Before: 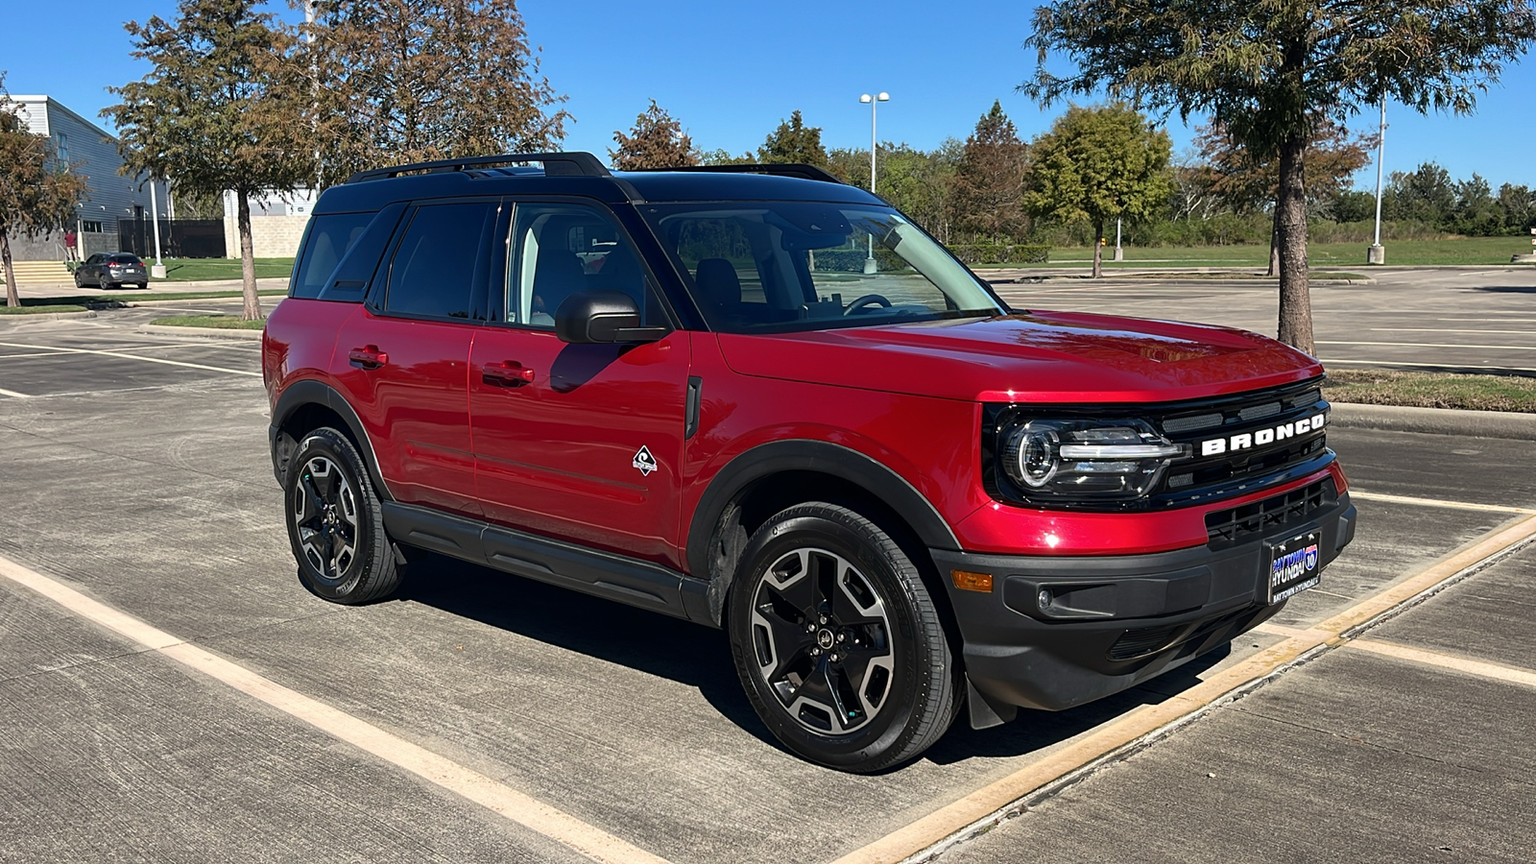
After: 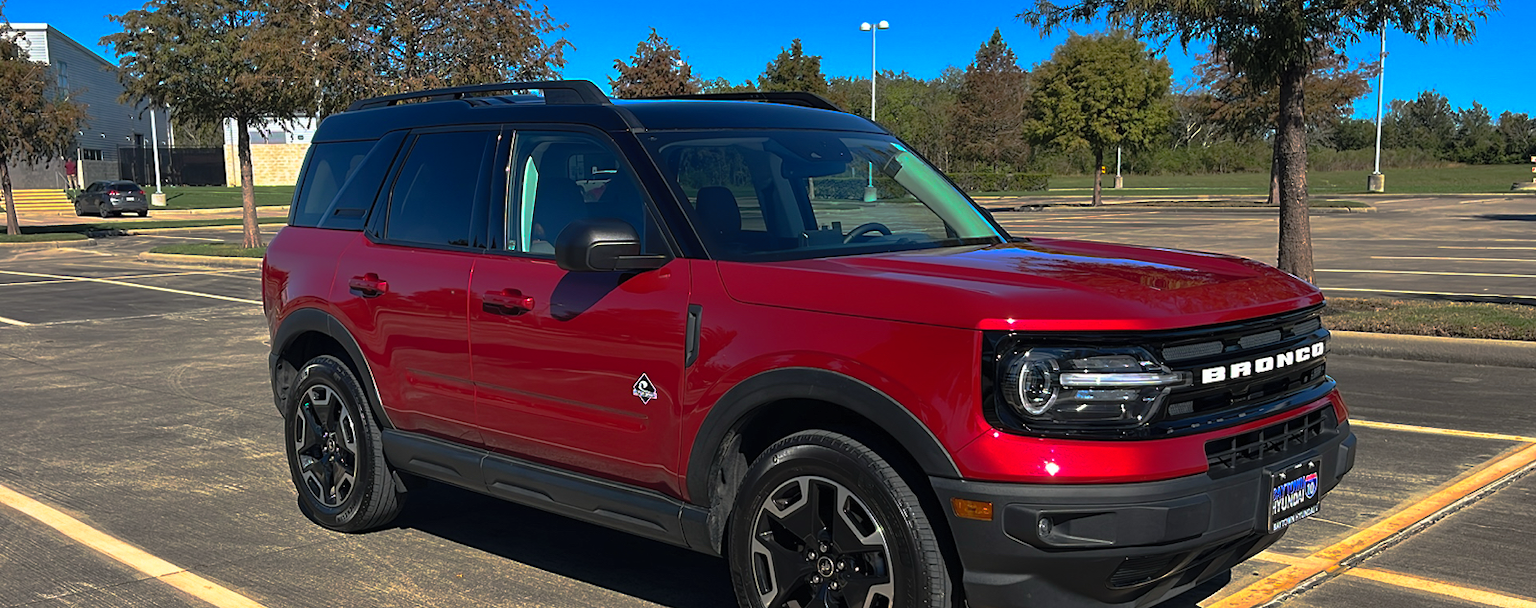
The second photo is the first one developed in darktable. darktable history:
base curve: curves: ch0 [(0, 0) (0.564, 0.291) (0.802, 0.731) (1, 1)], preserve colors none
crop and rotate: top 8.394%, bottom 21.122%
contrast brightness saturation: contrast 0.068, brightness 0.173, saturation 0.417
